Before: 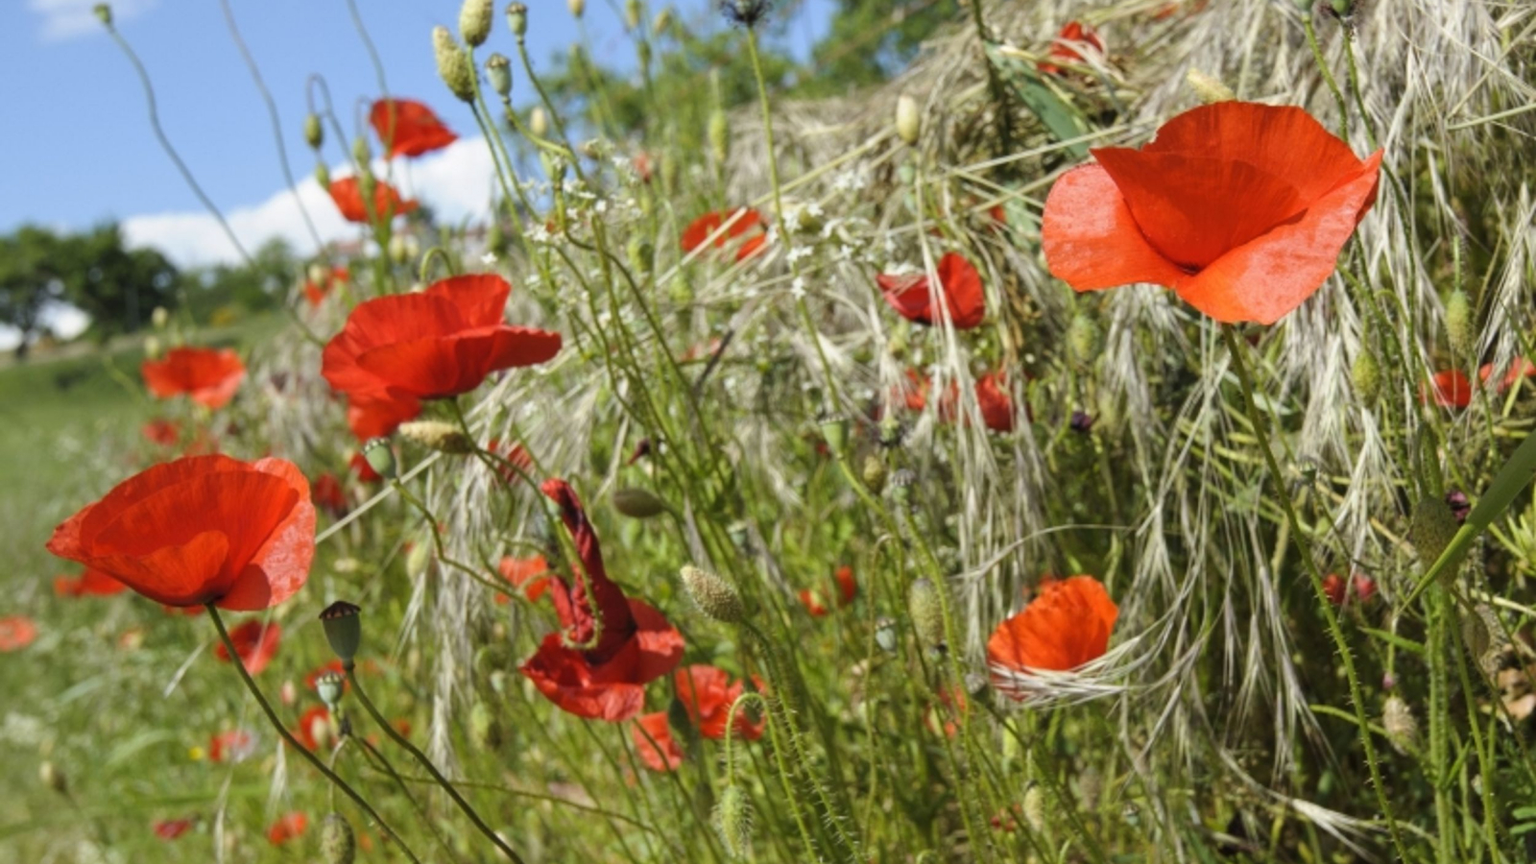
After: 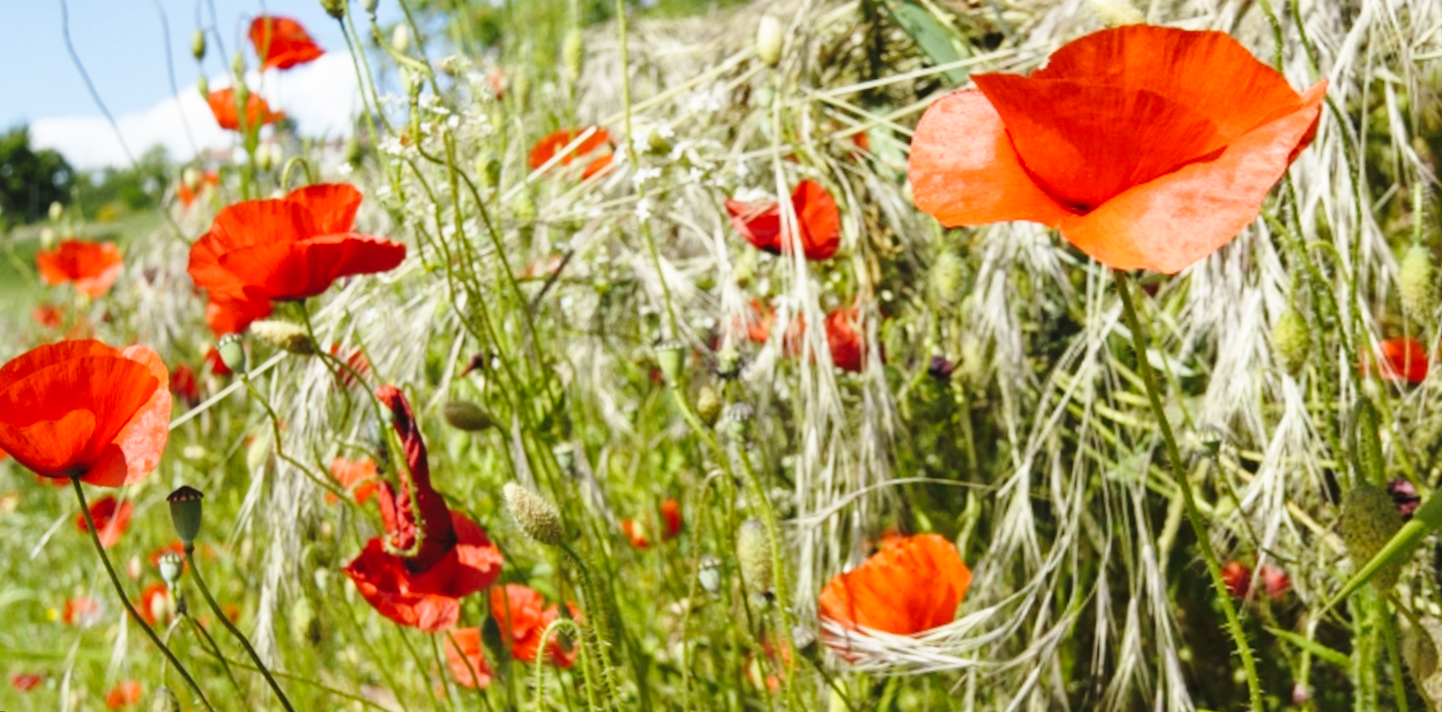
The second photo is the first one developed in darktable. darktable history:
crop and rotate: angle -2.38°
rotate and perspective: rotation 1.69°, lens shift (vertical) -0.023, lens shift (horizontal) -0.291, crop left 0.025, crop right 0.988, crop top 0.092, crop bottom 0.842
base curve: curves: ch0 [(0, 0) (0.028, 0.03) (0.121, 0.232) (0.46, 0.748) (0.859, 0.968) (1, 1)], preserve colors none
shadows and highlights: shadows 4.1, highlights -17.6, soften with gaussian
